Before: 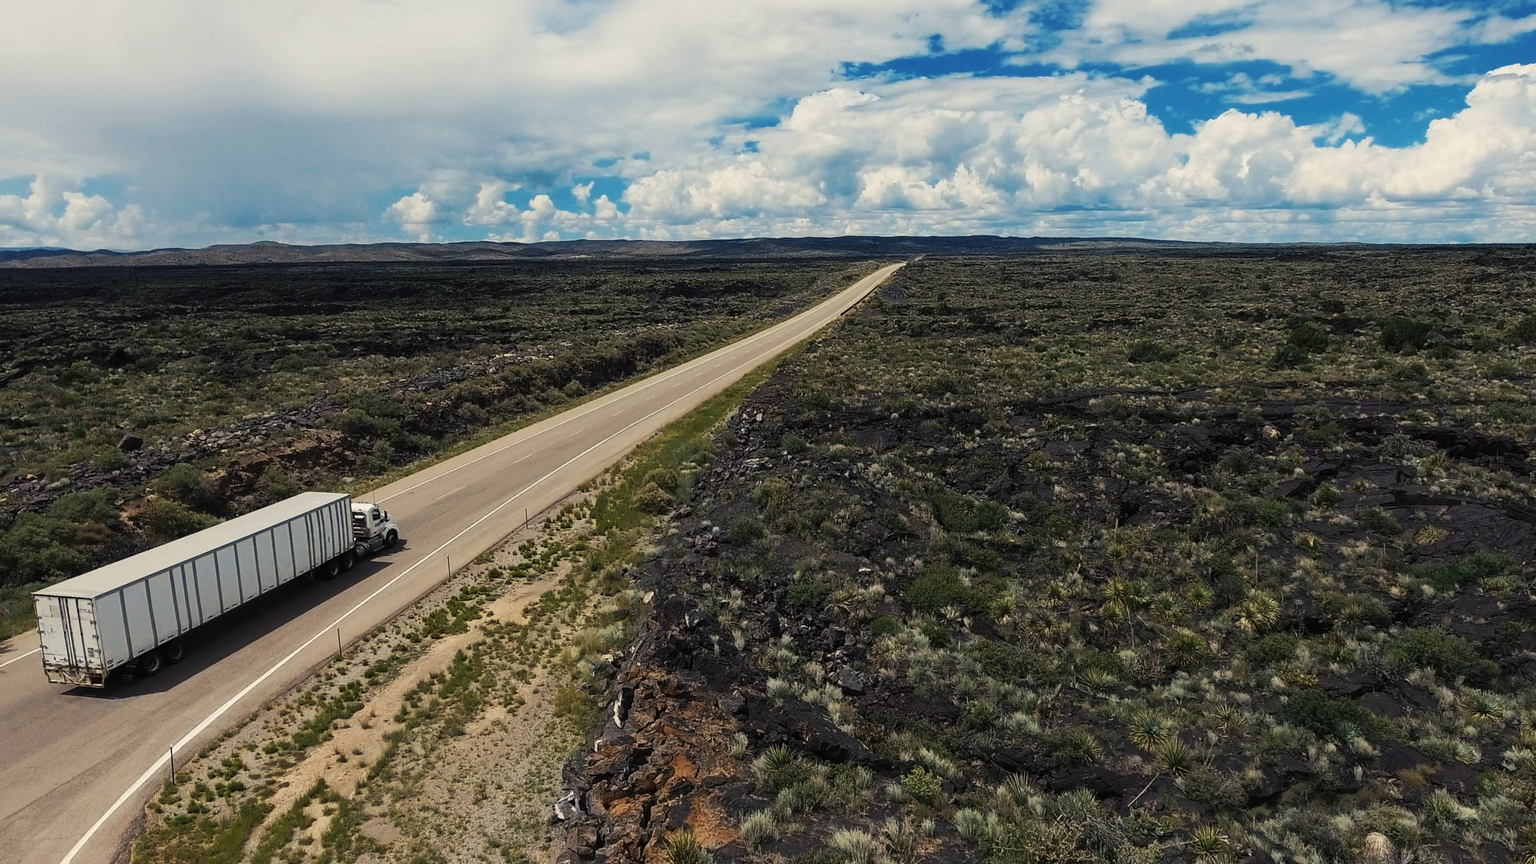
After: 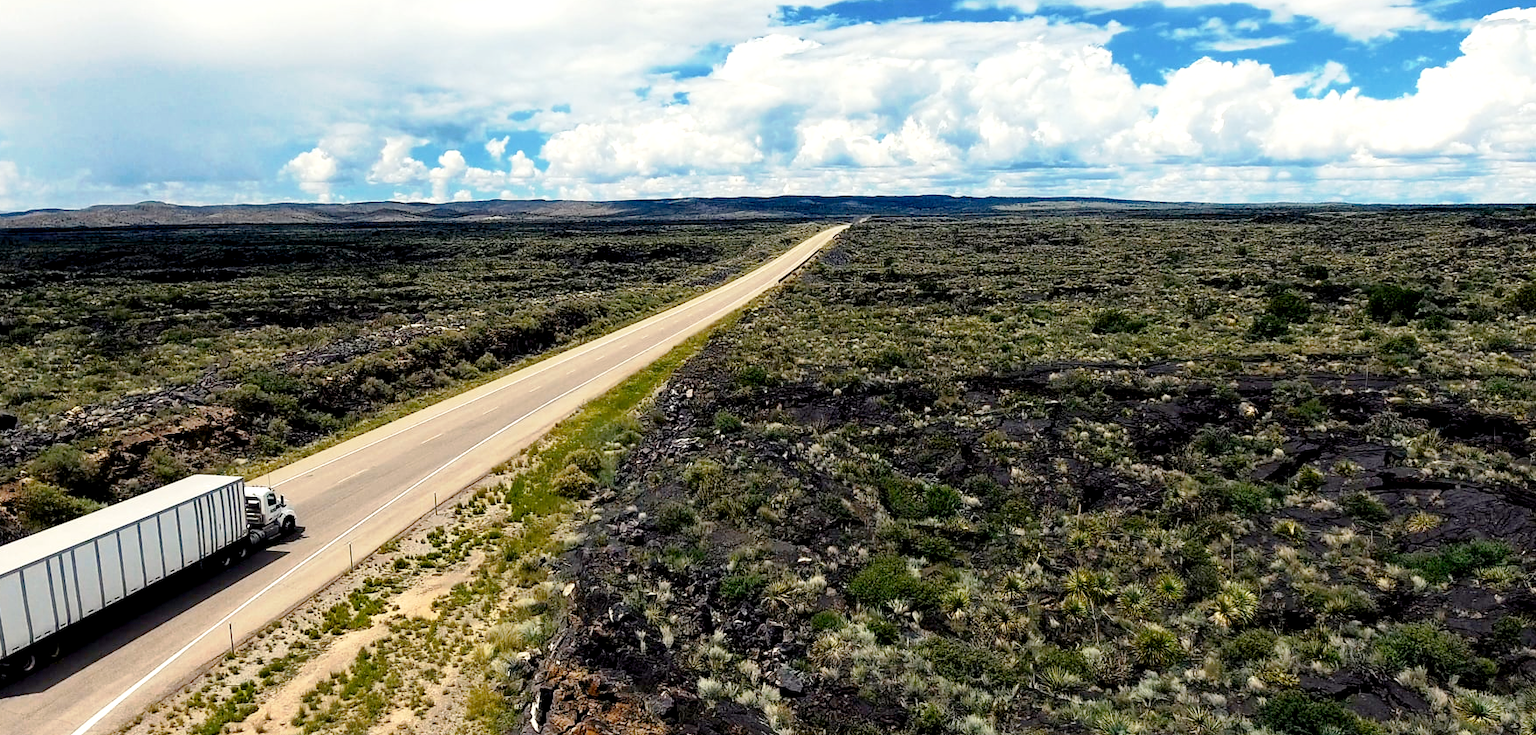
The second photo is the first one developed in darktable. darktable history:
tone curve: curves: ch0 [(0, 0) (0.003, 0.004) (0.011, 0.015) (0.025, 0.033) (0.044, 0.058) (0.069, 0.091) (0.1, 0.131) (0.136, 0.178) (0.177, 0.232) (0.224, 0.294) (0.277, 0.362) (0.335, 0.434) (0.399, 0.512) (0.468, 0.582) (0.543, 0.646) (0.623, 0.713) (0.709, 0.783) (0.801, 0.876) (0.898, 0.938) (1, 1)], preserve colors none
exposure: black level correction 0.009, exposure 0.016 EV, compensate exposure bias true, compensate highlight preservation false
tone equalizer: edges refinement/feathering 500, mask exposure compensation -1.57 EV, preserve details no
color balance rgb: perceptual saturation grading › global saturation 30.507%, perceptual brilliance grading › global brilliance 17.56%, global vibrance -24.772%
crop: left 8.318%, top 6.617%, bottom 15.262%
